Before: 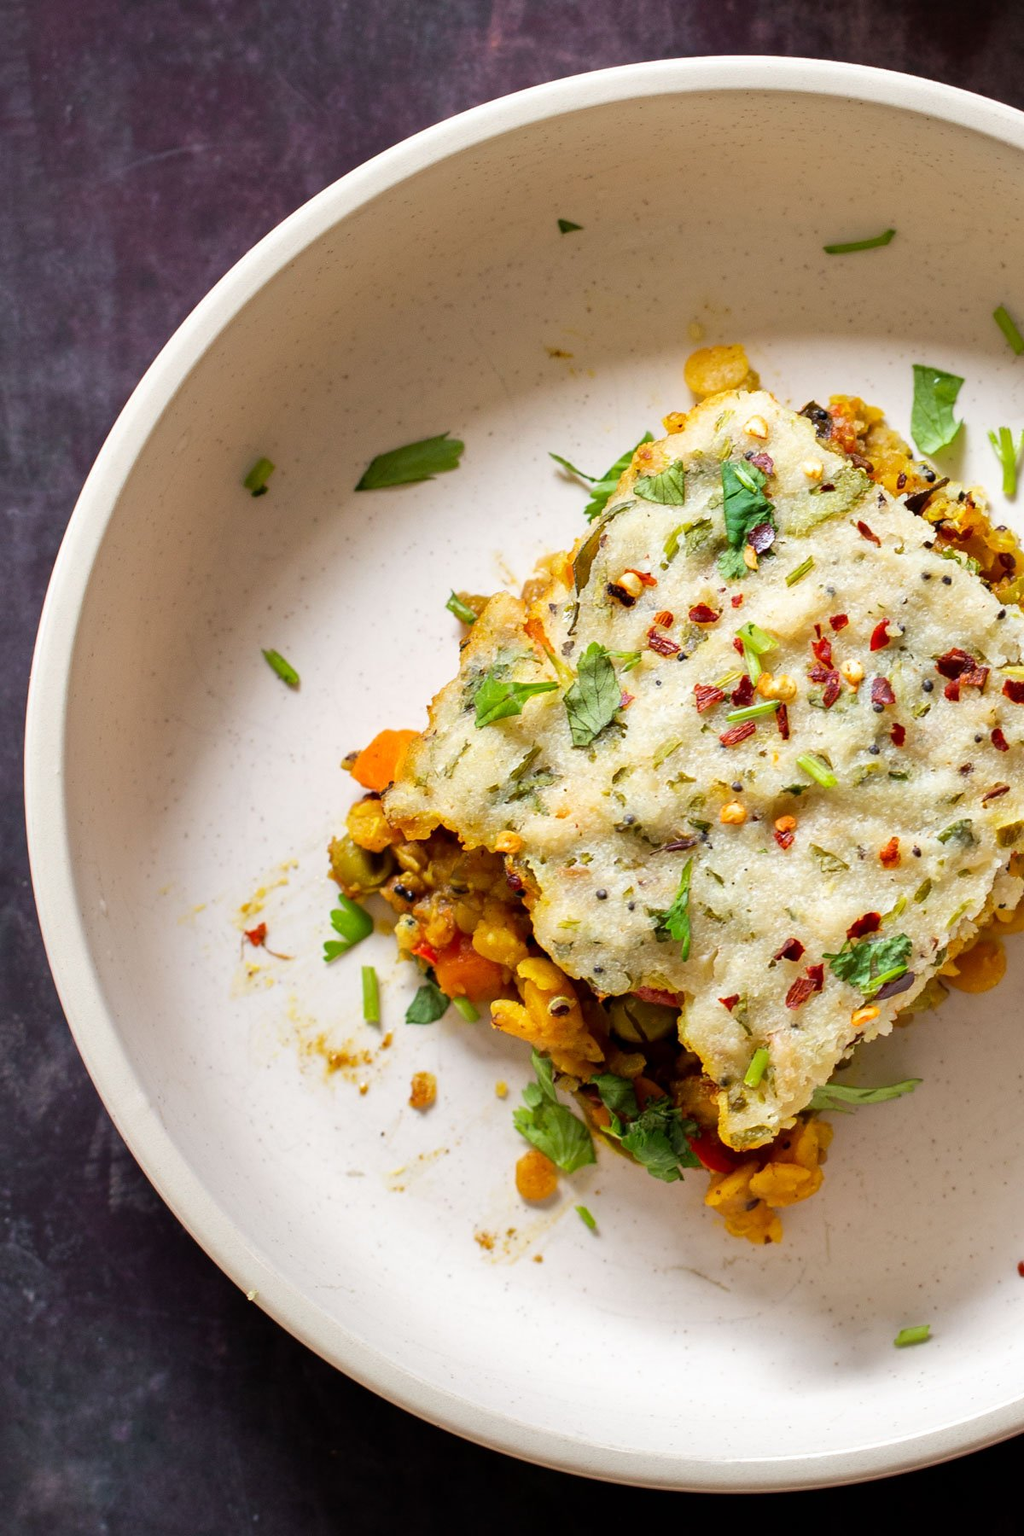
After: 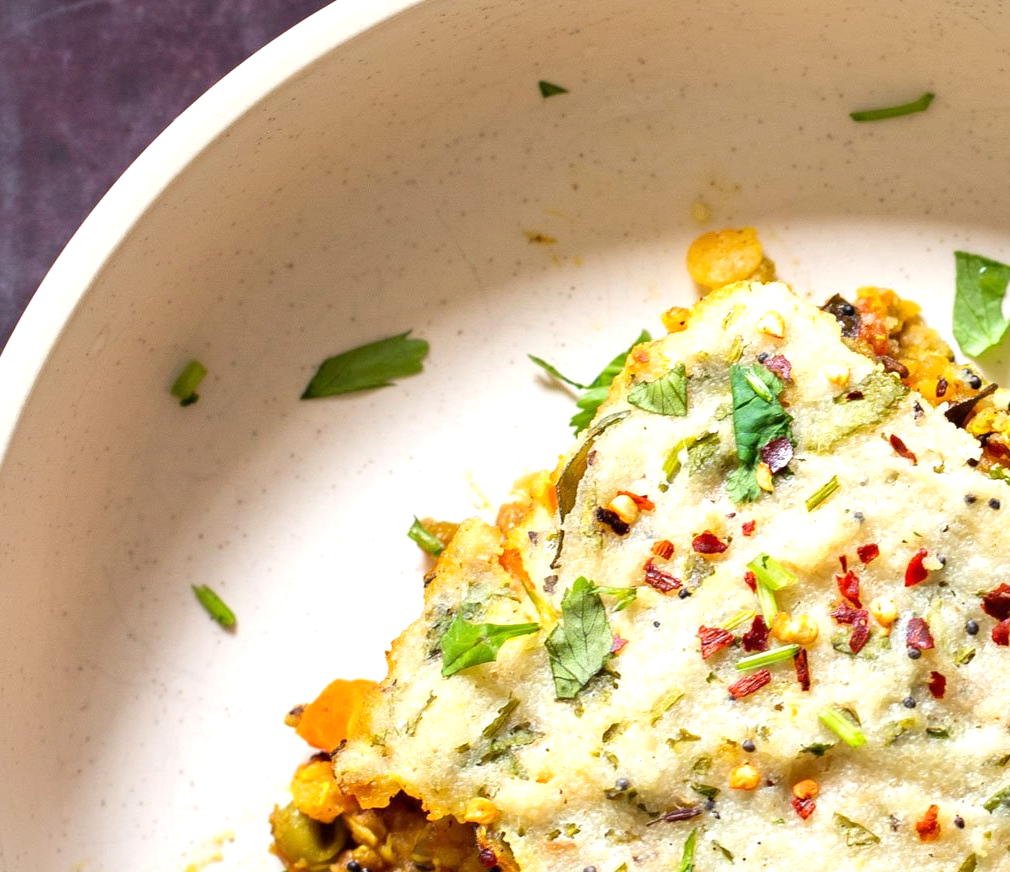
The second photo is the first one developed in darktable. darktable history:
exposure: exposure 0.485 EV, compensate highlight preservation false
crop and rotate: left 9.662%, top 9.778%, right 6.148%, bottom 41.759%
